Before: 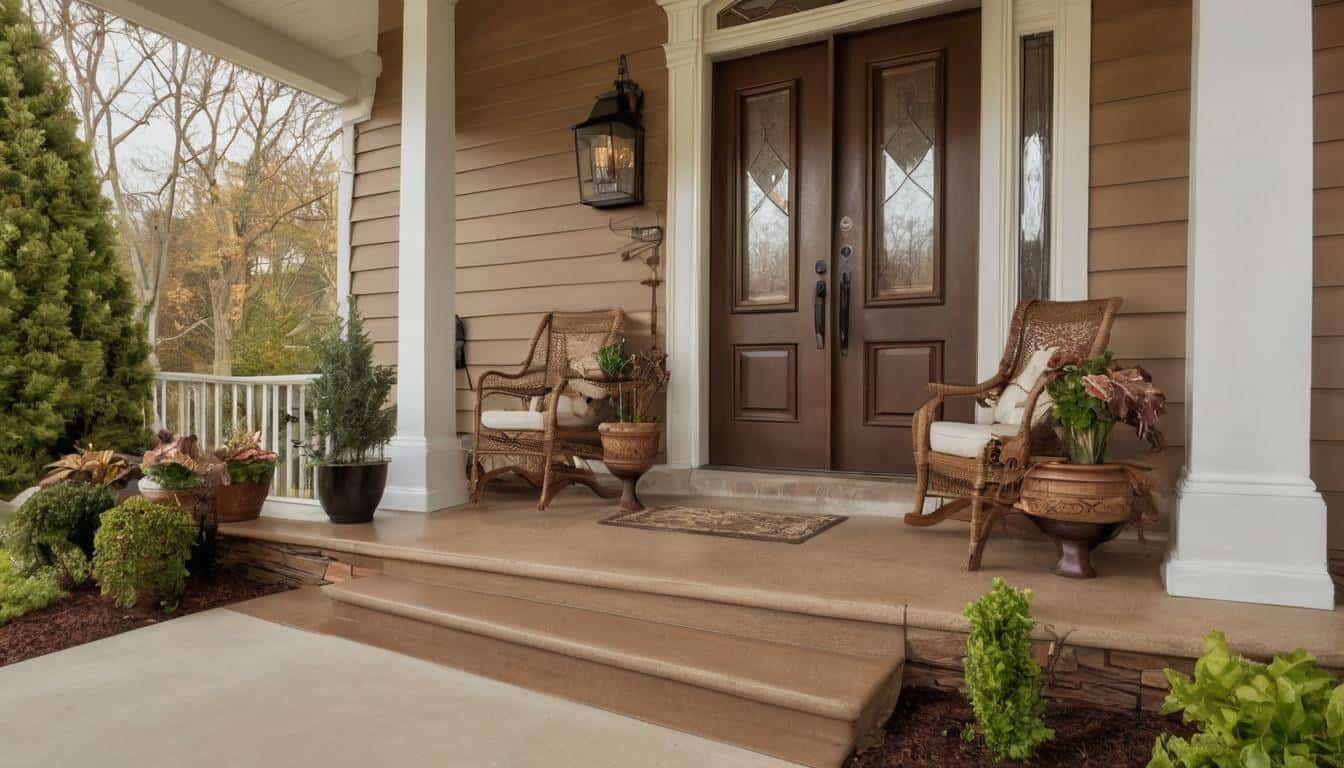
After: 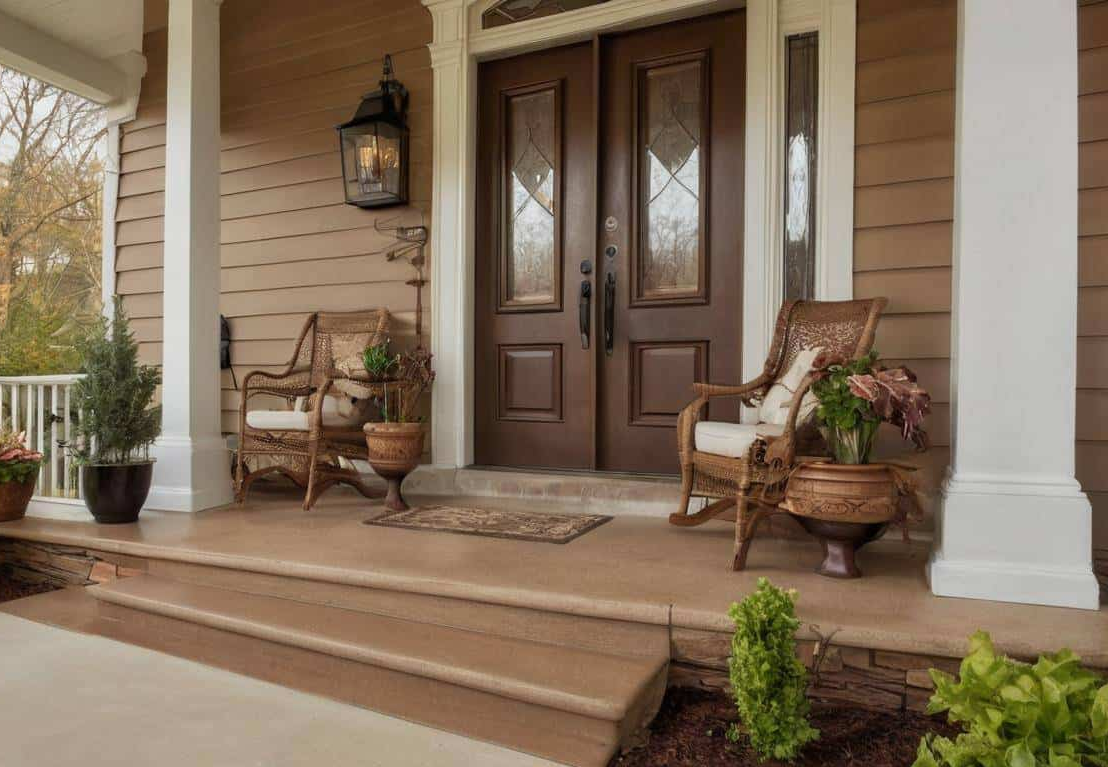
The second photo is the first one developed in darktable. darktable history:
crop: left 17.544%, bottom 0.03%
